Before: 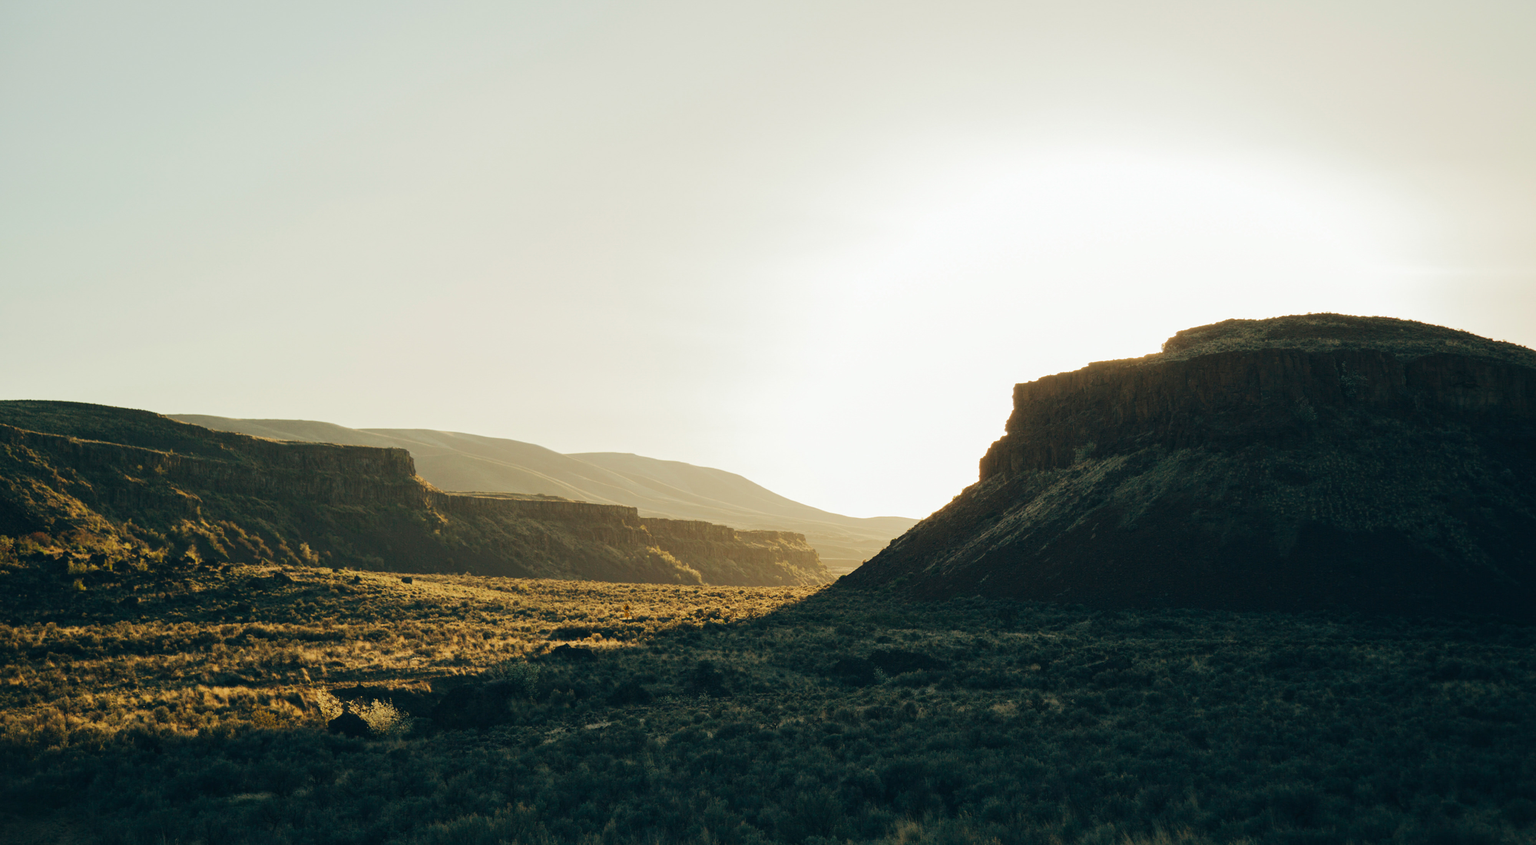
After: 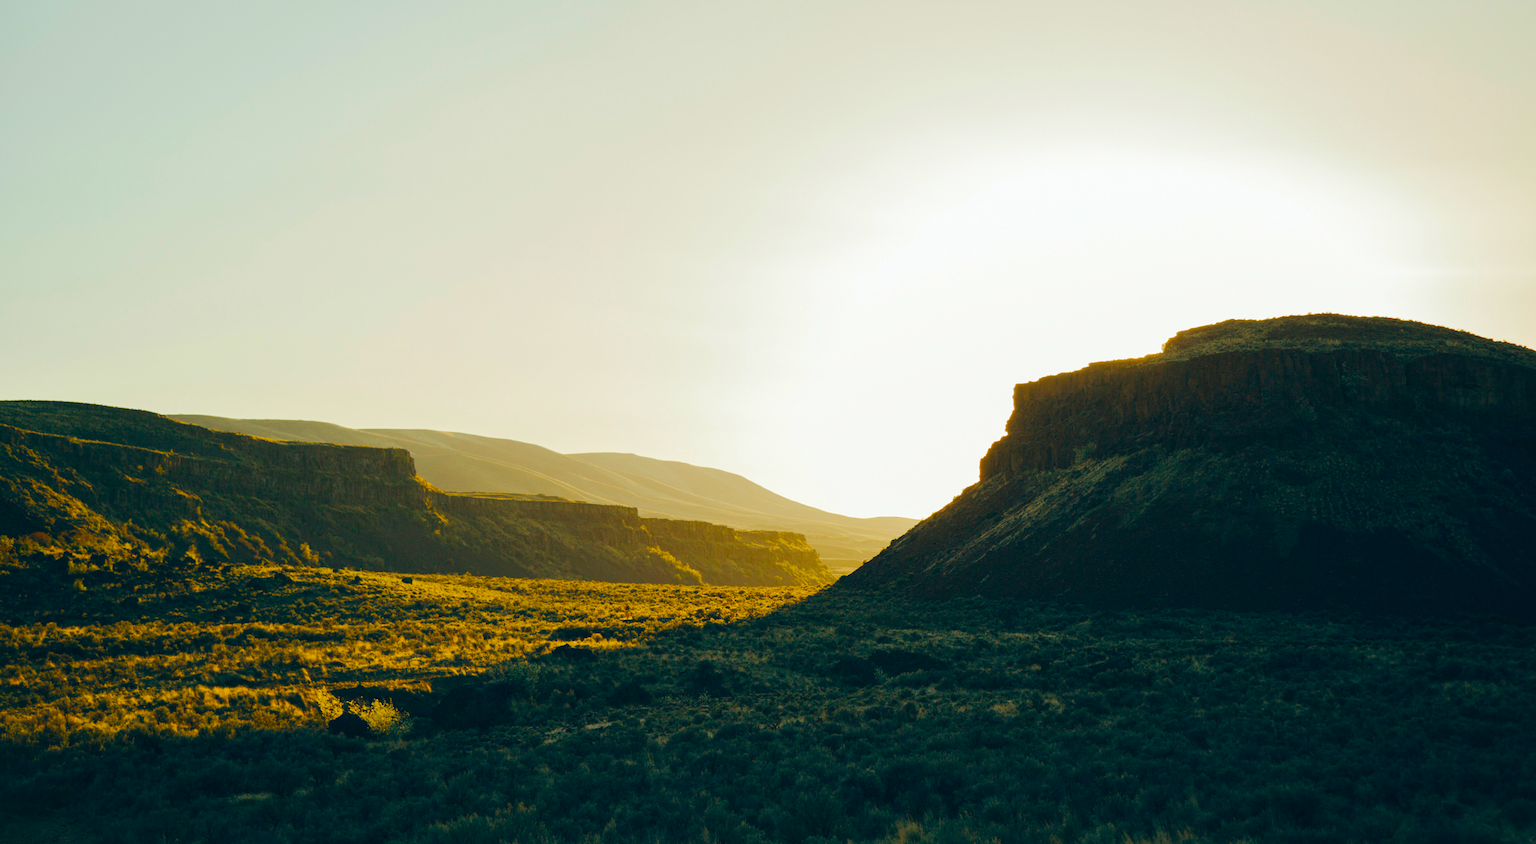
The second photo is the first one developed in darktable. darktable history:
color balance rgb: power › hue 208.56°, perceptual saturation grading › global saturation 30.894%, global vibrance 41.889%
tone equalizer: on, module defaults
